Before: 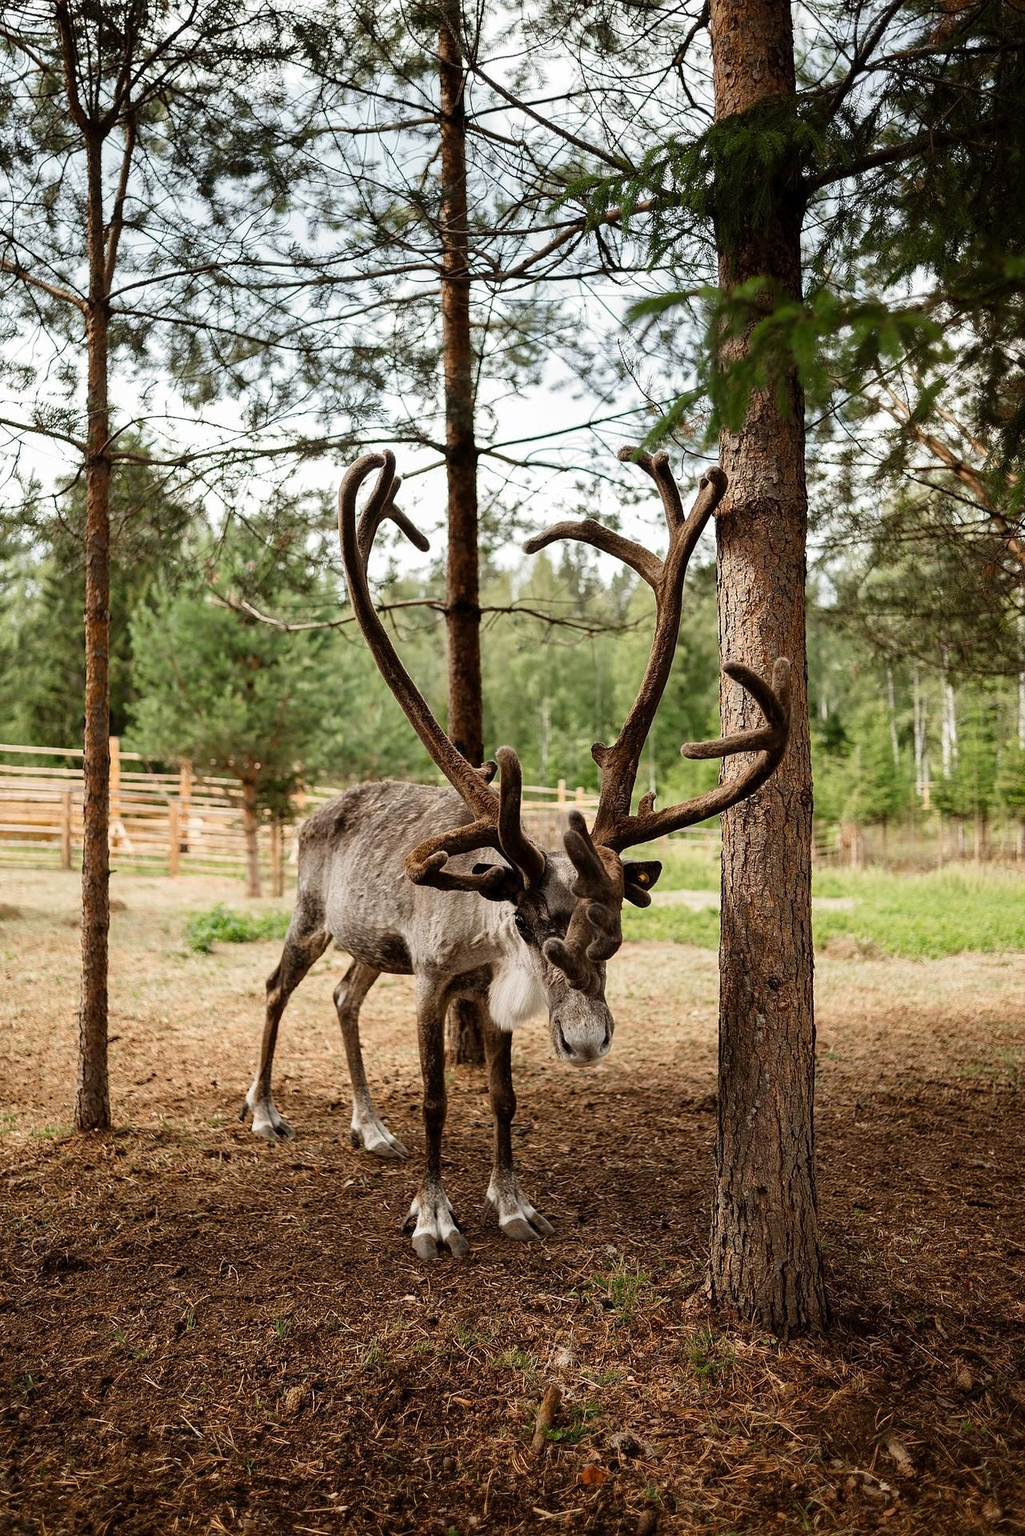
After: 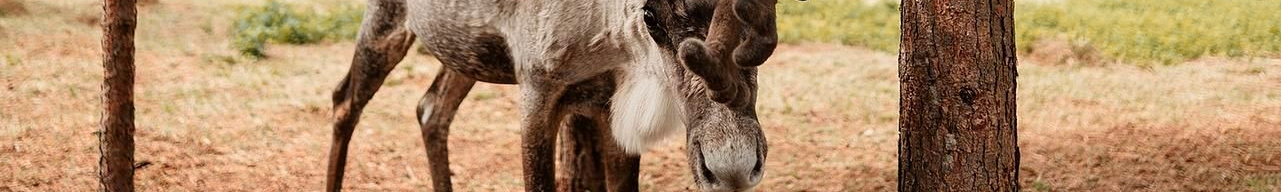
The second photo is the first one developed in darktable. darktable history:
color zones: curves: ch1 [(0.263, 0.53) (0.376, 0.287) (0.487, 0.512) (0.748, 0.547) (1, 0.513)]; ch2 [(0.262, 0.45) (0.751, 0.477)], mix 31.98%
crop and rotate: top 59.084%, bottom 30.916%
